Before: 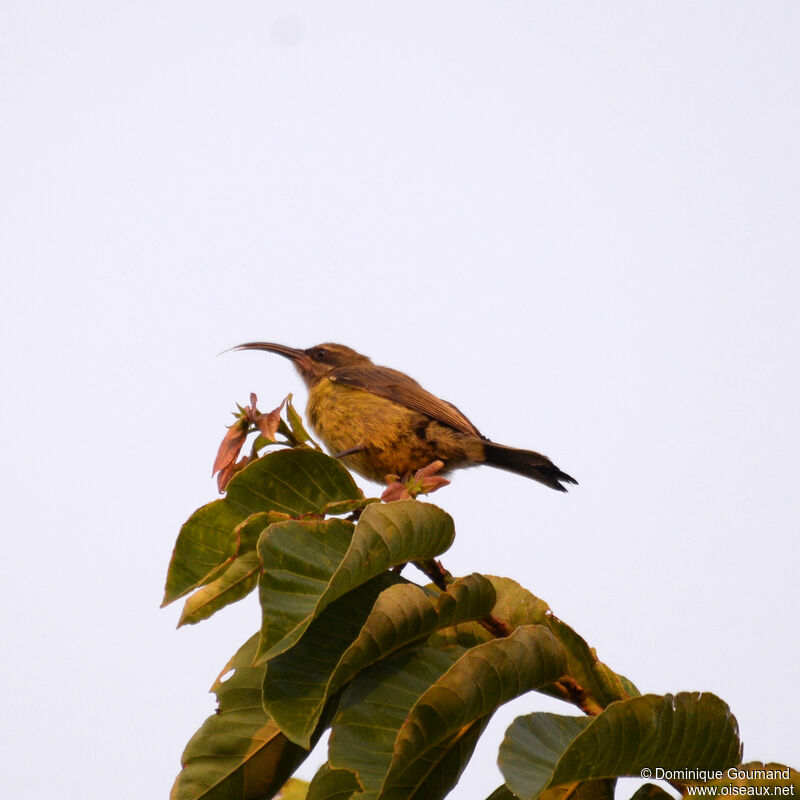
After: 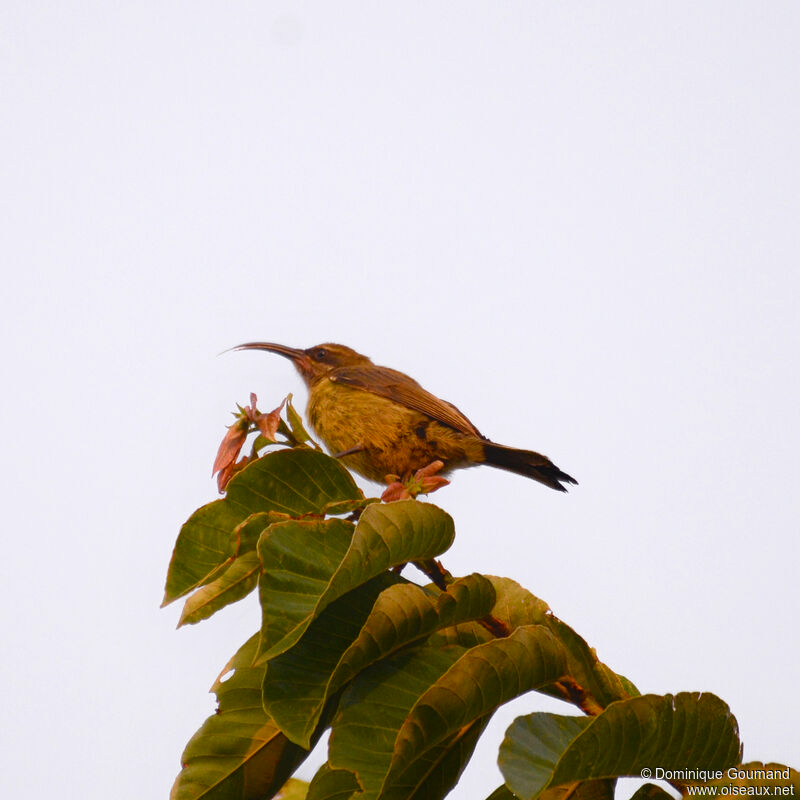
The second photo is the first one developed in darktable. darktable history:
contrast equalizer: y [[0.439, 0.44, 0.442, 0.457, 0.493, 0.498], [0.5 ×6], [0.5 ×6], [0 ×6], [0 ×6]]
color balance rgb: power › hue 75.18°, linear chroma grading › shadows -7.586%, linear chroma grading › global chroma 9.97%, perceptual saturation grading › global saturation 20%, perceptual saturation grading › highlights -49.377%, perceptual saturation grading › shadows 25.47%
